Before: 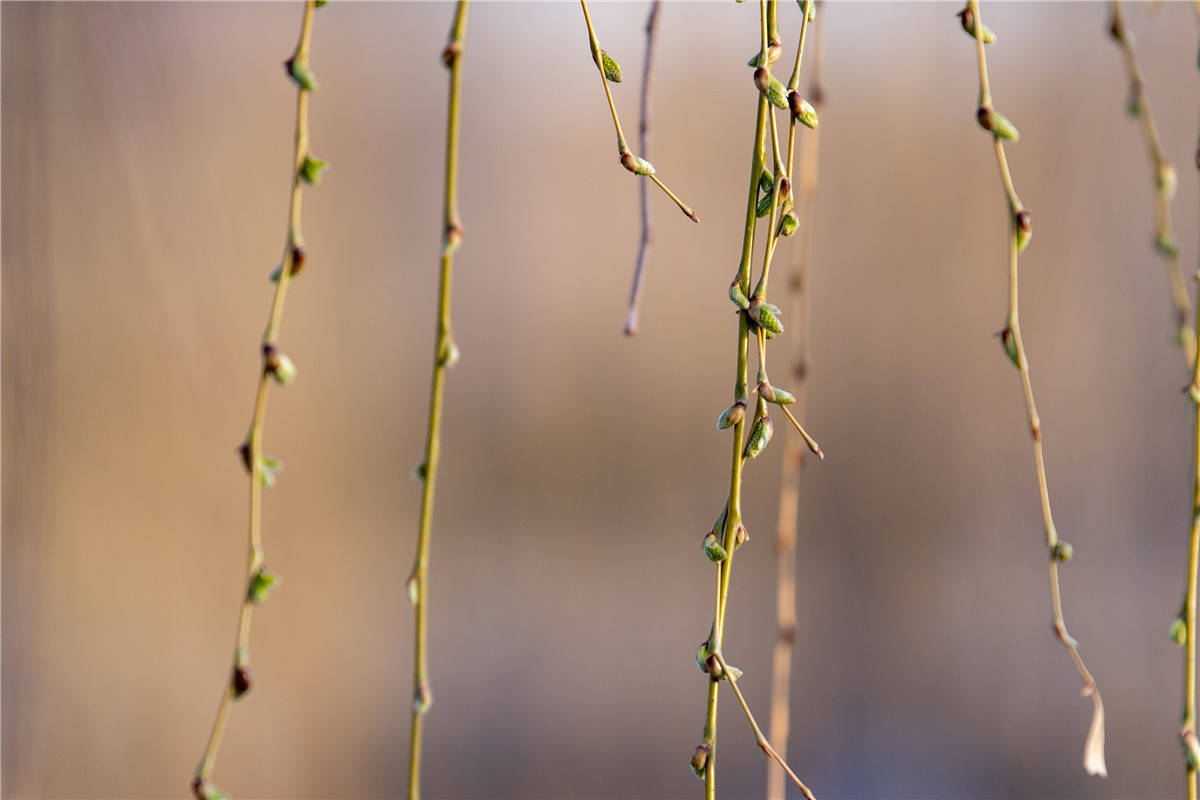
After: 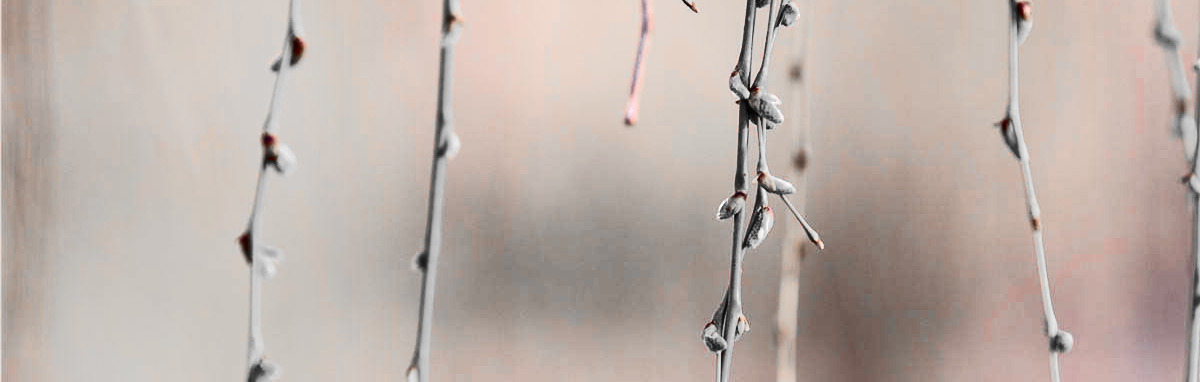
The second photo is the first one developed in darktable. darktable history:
contrast brightness saturation: contrast 0.613, brightness 0.328, saturation 0.146
color zones: curves: ch0 [(0, 0.352) (0.143, 0.407) (0.286, 0.386) (0.429, 0.431) (0.571, 0.829) (0.714, 0.853) (0.857, 0.833) (1, 0.352)]; ch1 [(0, 0.604) (0.072, 0.726) (0.096, 0.608) (0.205, 0.007) (0.571, -0.006) (0.839, -0.013) (0.857, -0.012) (1, 0.604)]
crop and rotate: top 26.376%, bottom 25.868%
